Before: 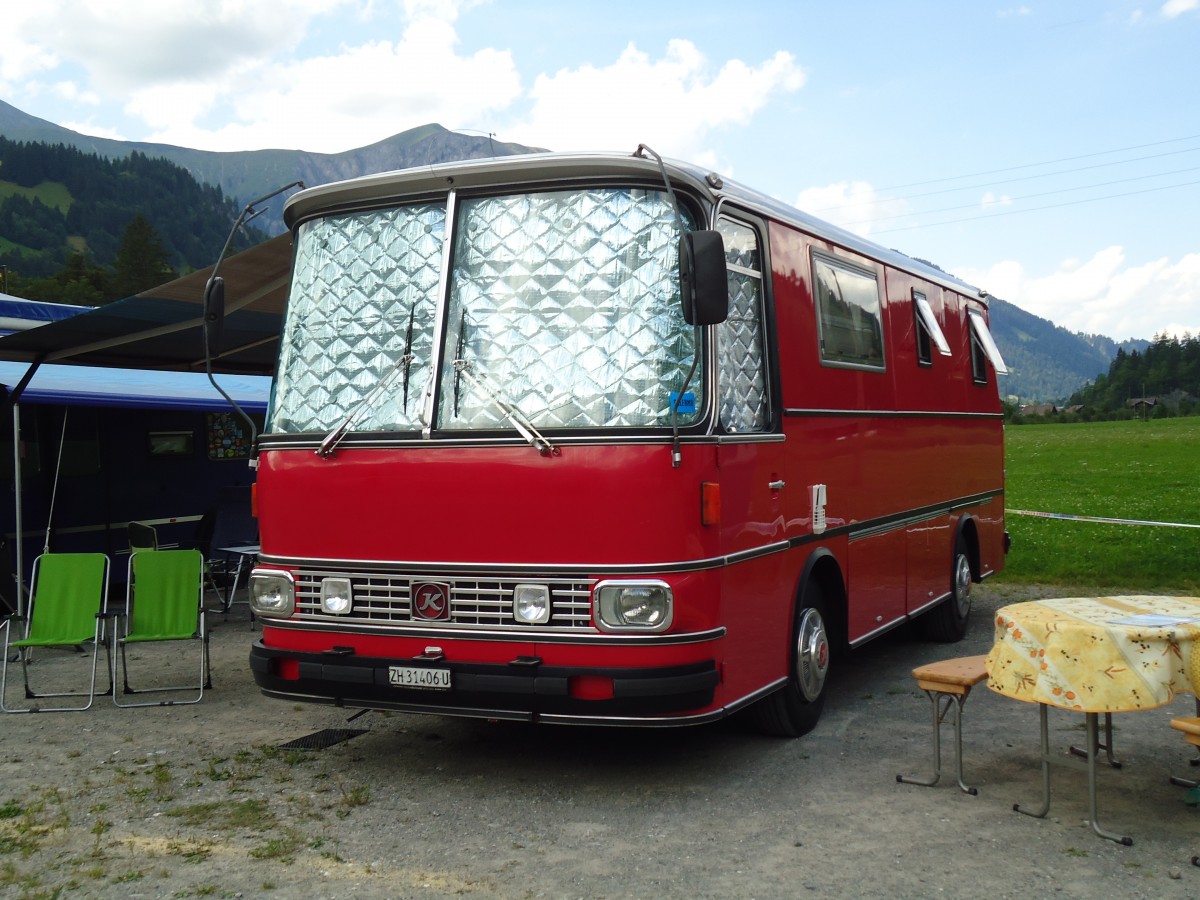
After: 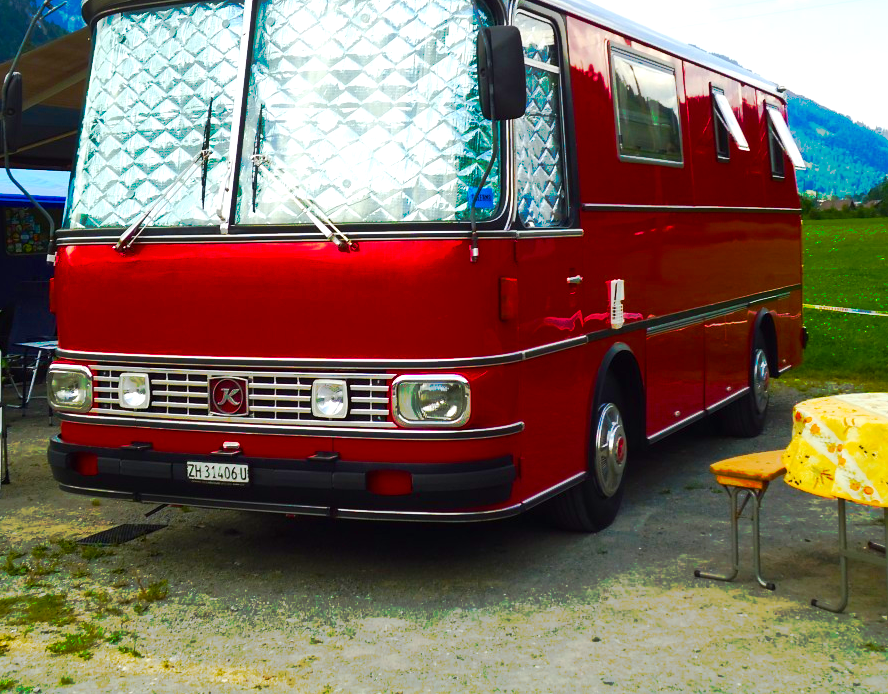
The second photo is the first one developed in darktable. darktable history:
crop: left 16.871%, top 22.857%, right 9.116%
tone curve: curves: ch0 [(0, 0) (0.003, 0.003) (0.011, 0.01) (0.025, 0.023) (0.044, 0.042) (0.069, 0.065) (0.1, 0.094) (0.136, 0.127) (0.177, 0.166) (0.224, 0.211) (0.277, 0.26) (0.335, 0.315) (0.399, 0.375) (0.468, 0.44) (0.543, 0.658) (0.623, 0.718) (0.709, 0.782) (0.801, 0.851) (0.898, 0.923) (1, 1)], preserve colors none
color balance rgb: linear chroma grading › shadows 10%, linear chroma grading › highlights 10%, linear chroma grading › global chroma 15%, linear chroma grading › mid-tones 15%, perceptual saturation grading › global saturation 40%, perceptual saturation grading › highlights -25%, perceptual saturation grading › mid-tones 35%, perceptual saturation grading › shadows 35%, perceptual brilliance grading › global brilliance 11.29%, global vibrance 11.29%
